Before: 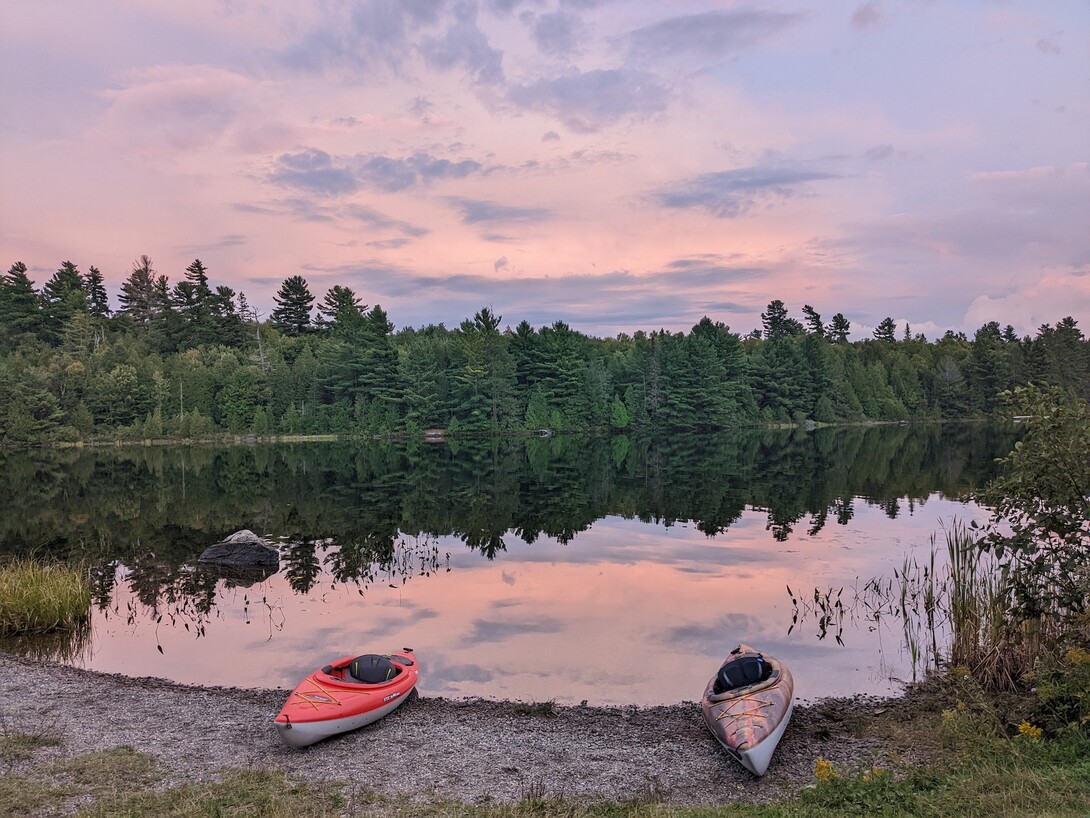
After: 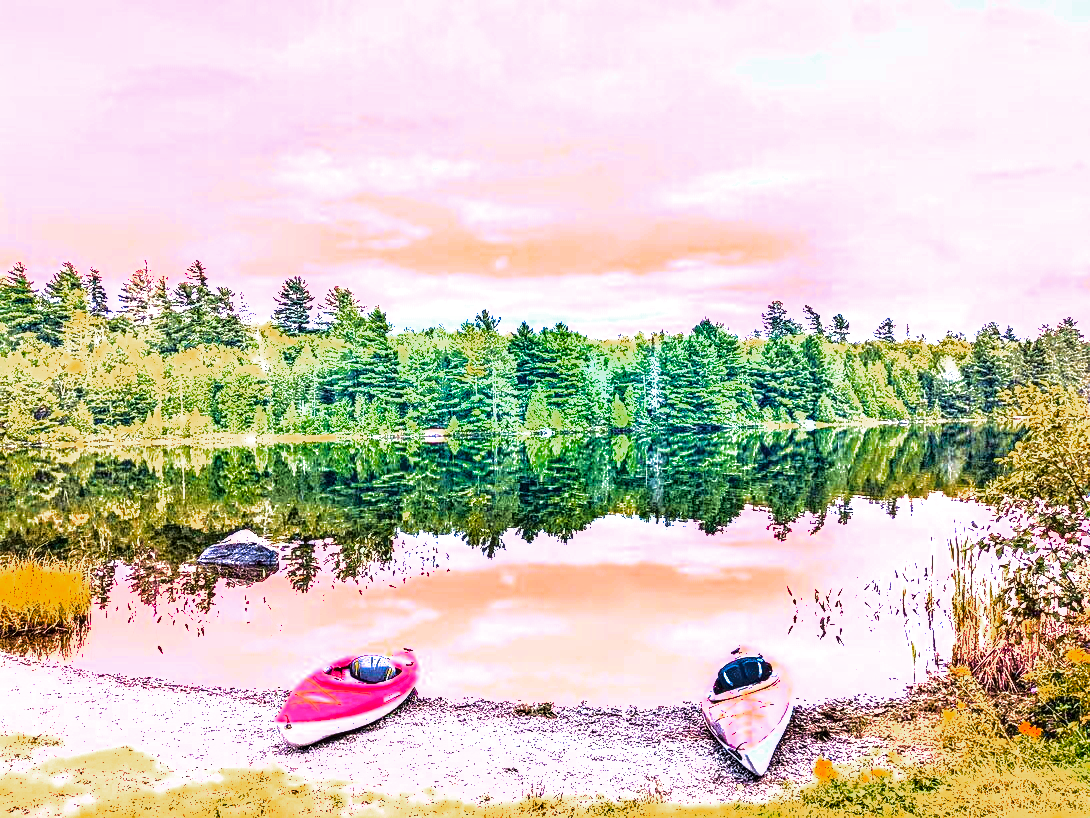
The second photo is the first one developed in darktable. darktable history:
exposure: black level correction 0, exposure 4.046 EV, compensate highlight preservation false
local contrast: highlights 60%, shadows 59%, detail 160%
color zones: curves: ch0 [(0.473, 0.374) (0.742, 0.784)]; ch1 [(0.354, 0.737) (0.742, 0.705)]; ch2 [(0.318, 0.421) (0.758, 0.532)]
velvia: strength 74.98%
shadows and highlights: highlights color adjustment 0.799%, soften with gaussian
